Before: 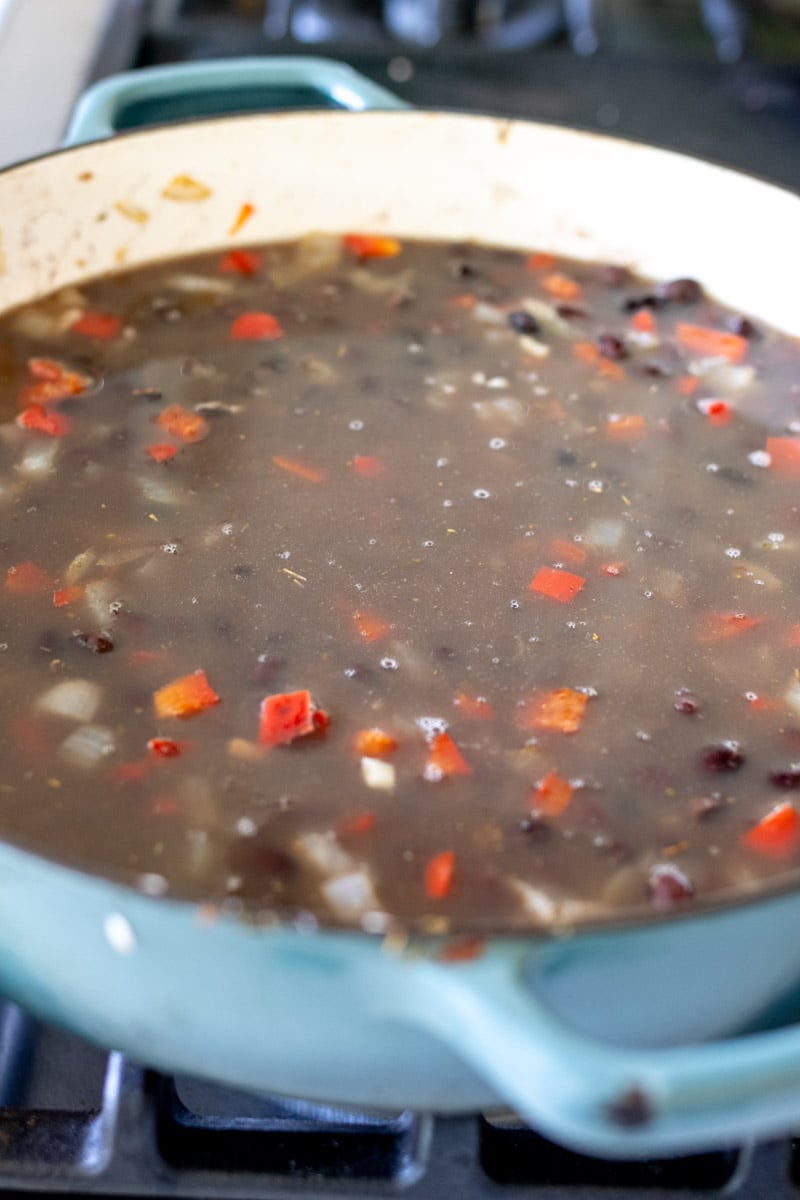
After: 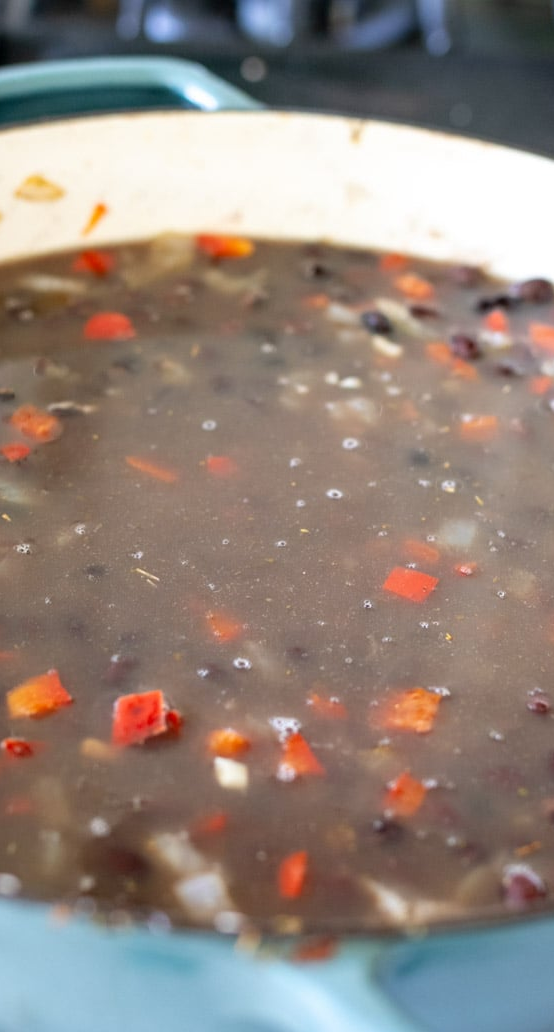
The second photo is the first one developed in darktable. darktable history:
white balance: red 1, blue 1
crop: left 18.479%, right 12.2%, bottom 13.971%
